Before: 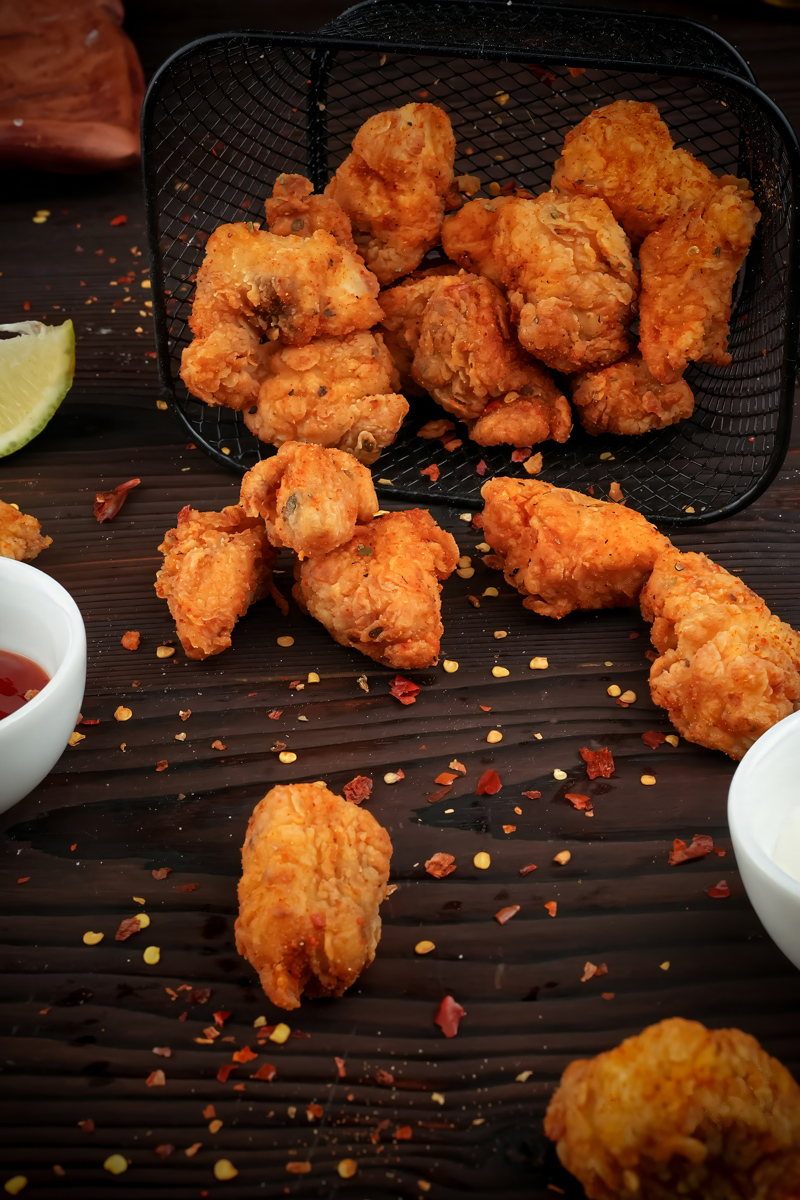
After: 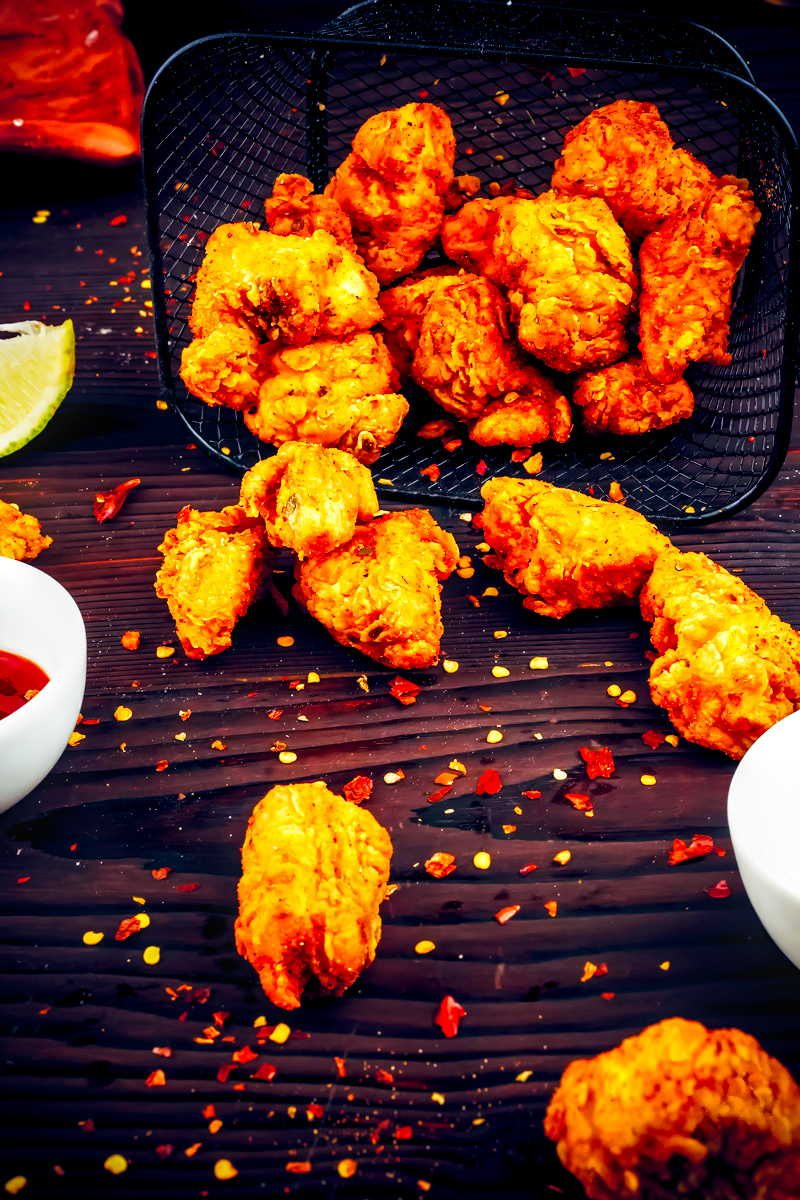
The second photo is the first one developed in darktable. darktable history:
local contrast: detail 150%
color balance rgb: global offset › chroma 0.127%, global offset › hue 253.53°, linear chroma grading › global chroma 14.417%, perceptual saturation grading › global saturation 0.404%, perceptual saturation grading › mid-tones 6.306%, perceptual saturation grading › shadows 72.336%
base curve: curves: ch0 [(0, 0) (0.007, 0.004) (0.027, 0.03) (0.046, 0.07) (0.207, 0.54) (0.442, 0.872) (0.673, 0.972) (1, 1)], preserve colors none
